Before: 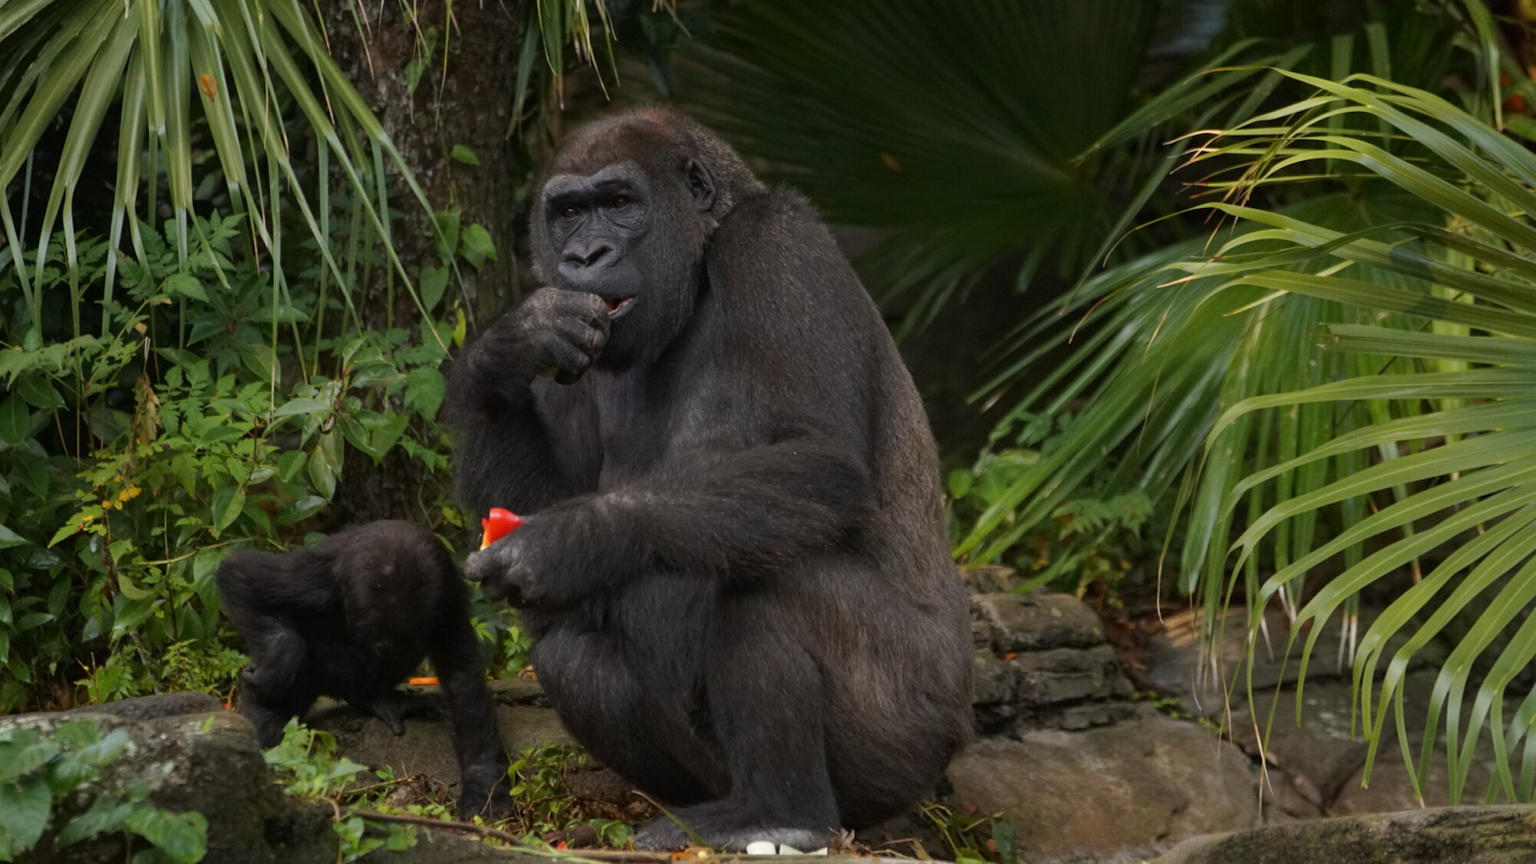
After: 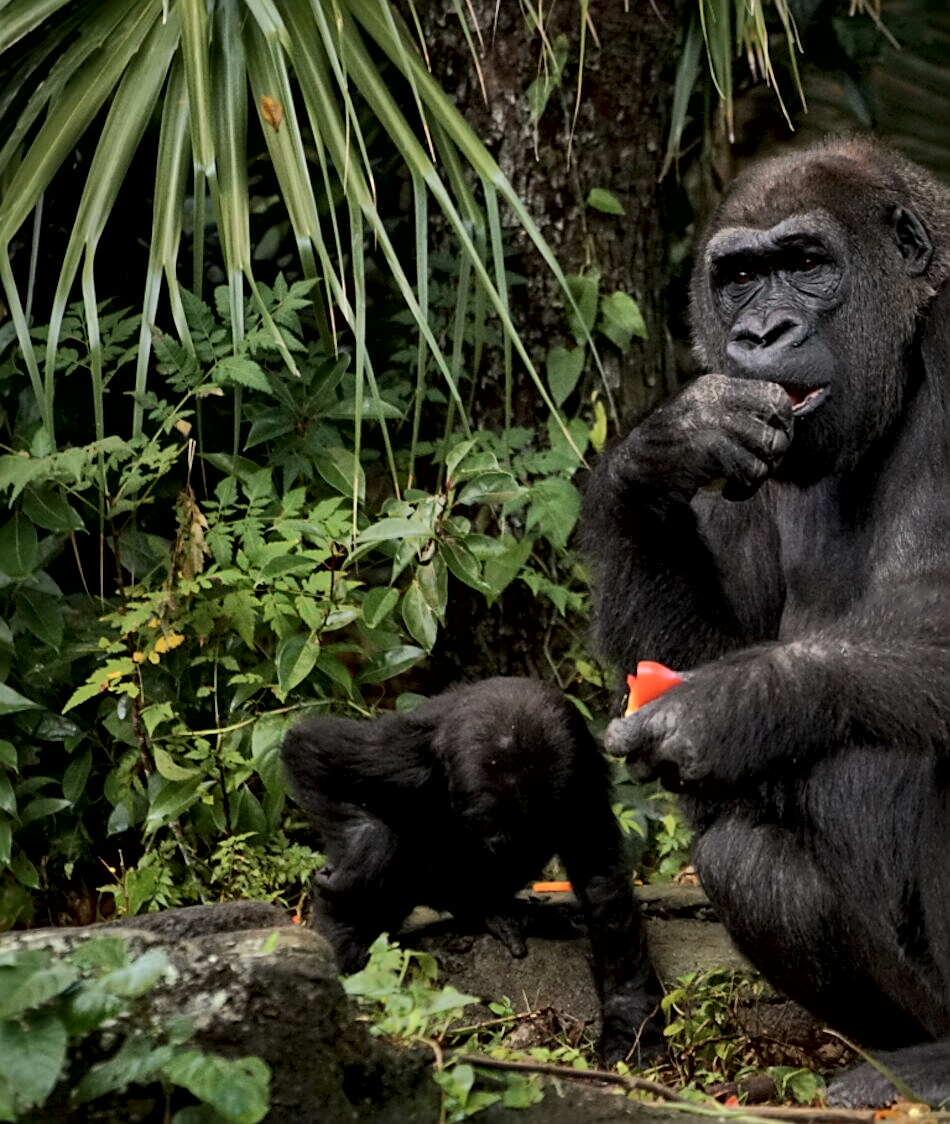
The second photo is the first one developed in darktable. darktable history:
local contrast: mode bilateral grid, contrast 44, coarseness 70, detail 213%, midtone range 0.2
crop and rotate: left 0.041%, top 0%, right 52.442%
sharpen: on, module defaults
